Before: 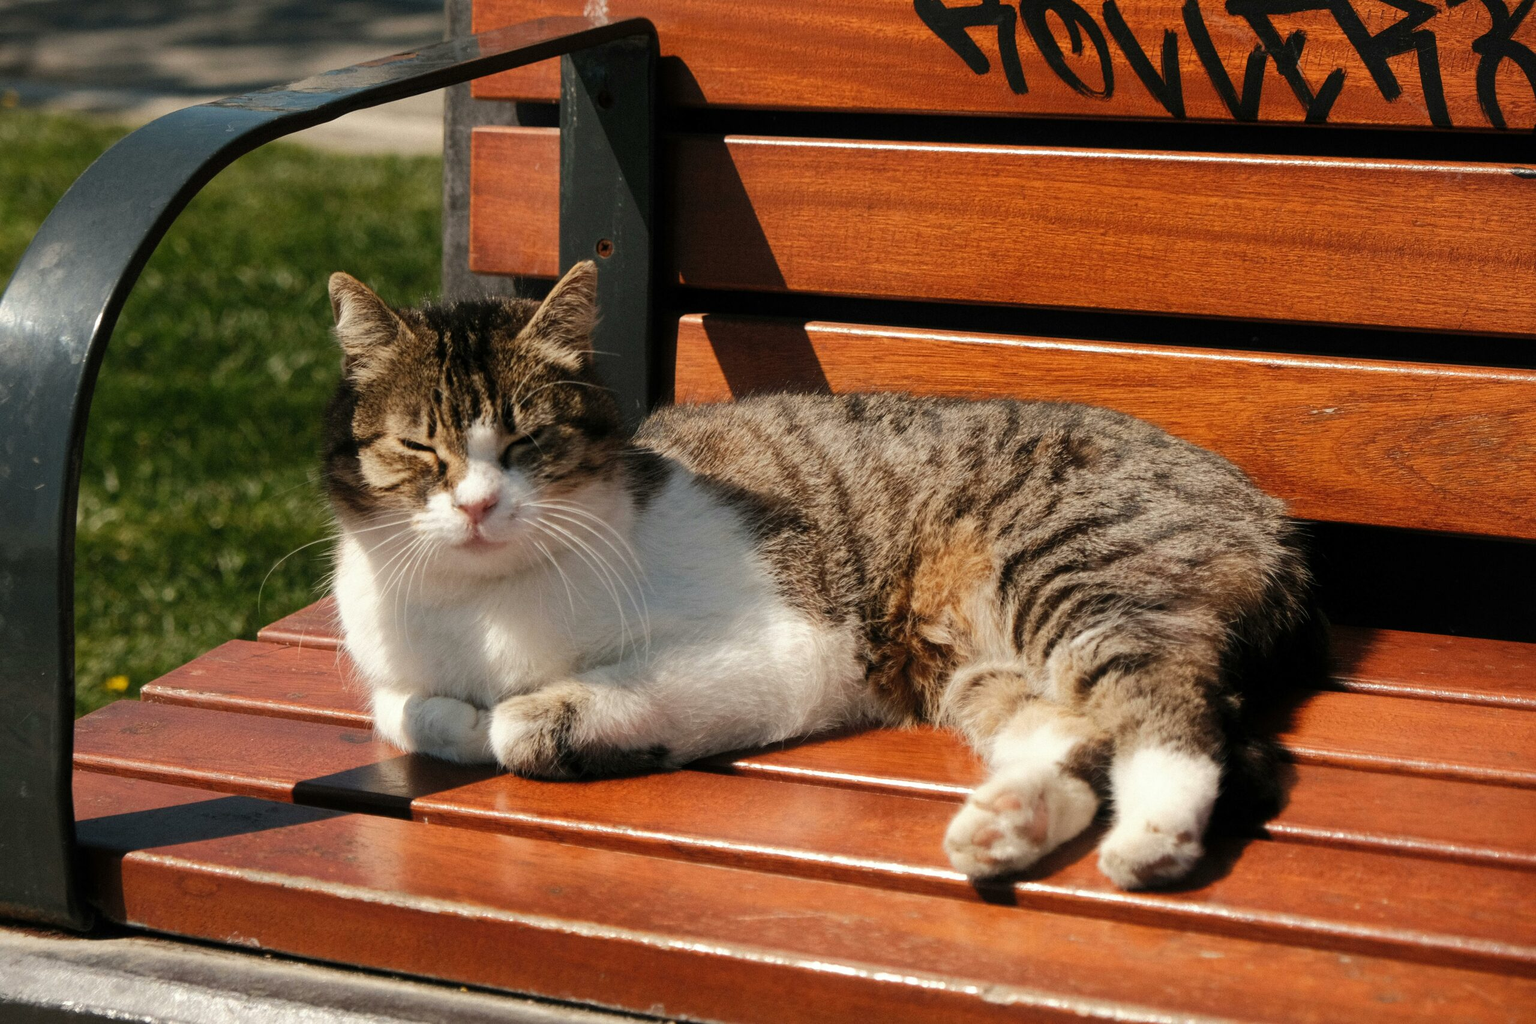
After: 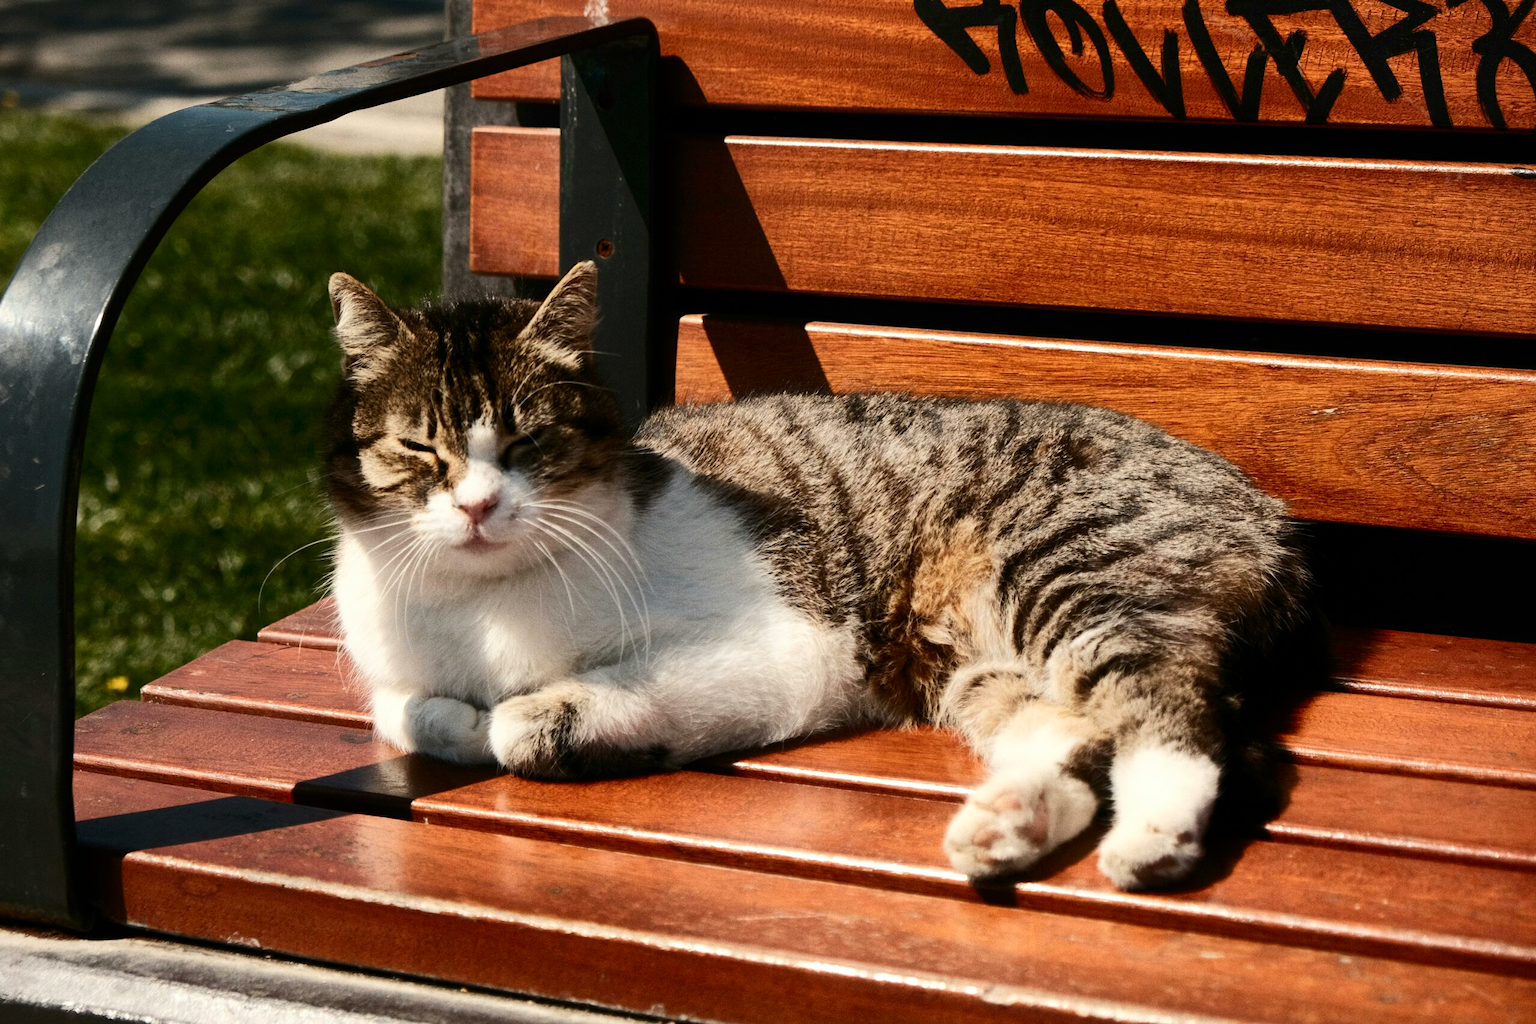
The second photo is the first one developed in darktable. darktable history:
contrast brightness saturation: contrast 0.295
